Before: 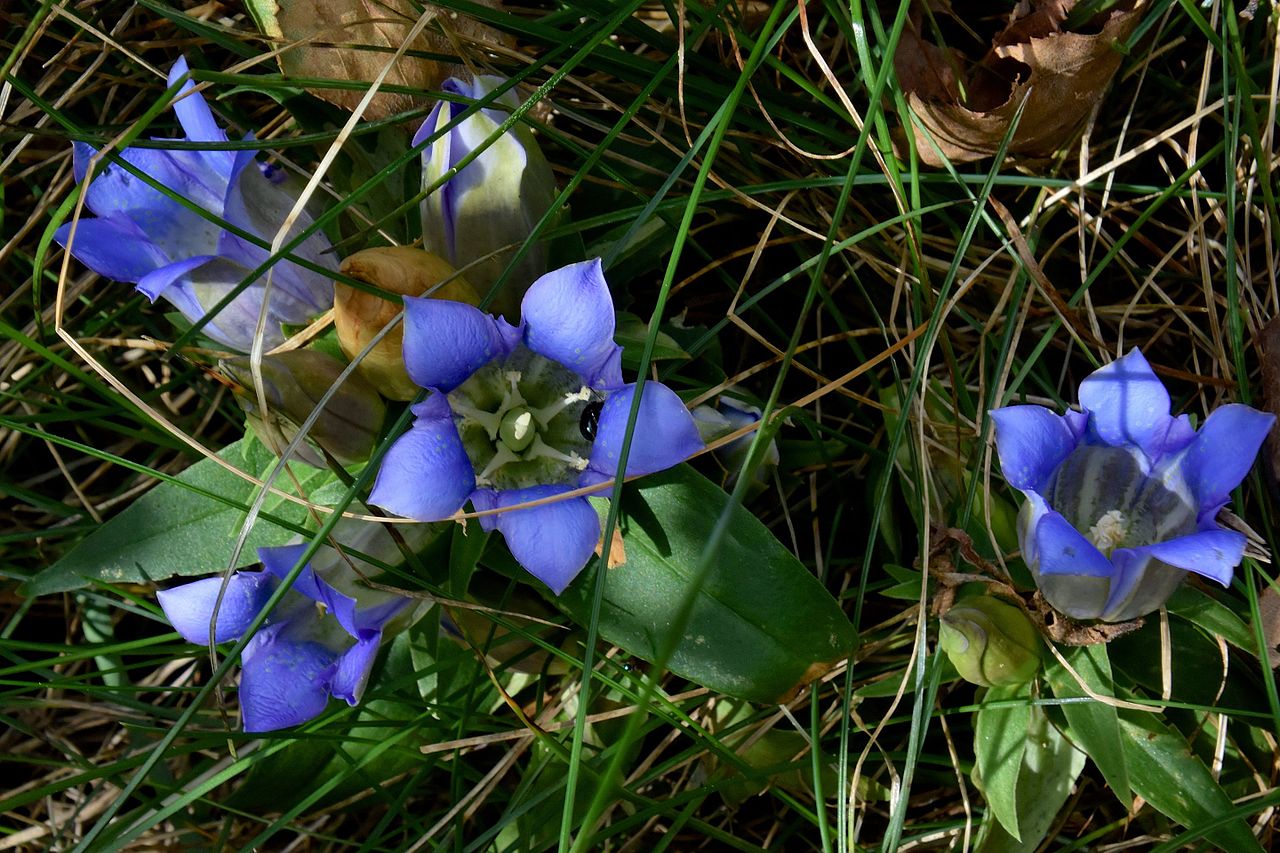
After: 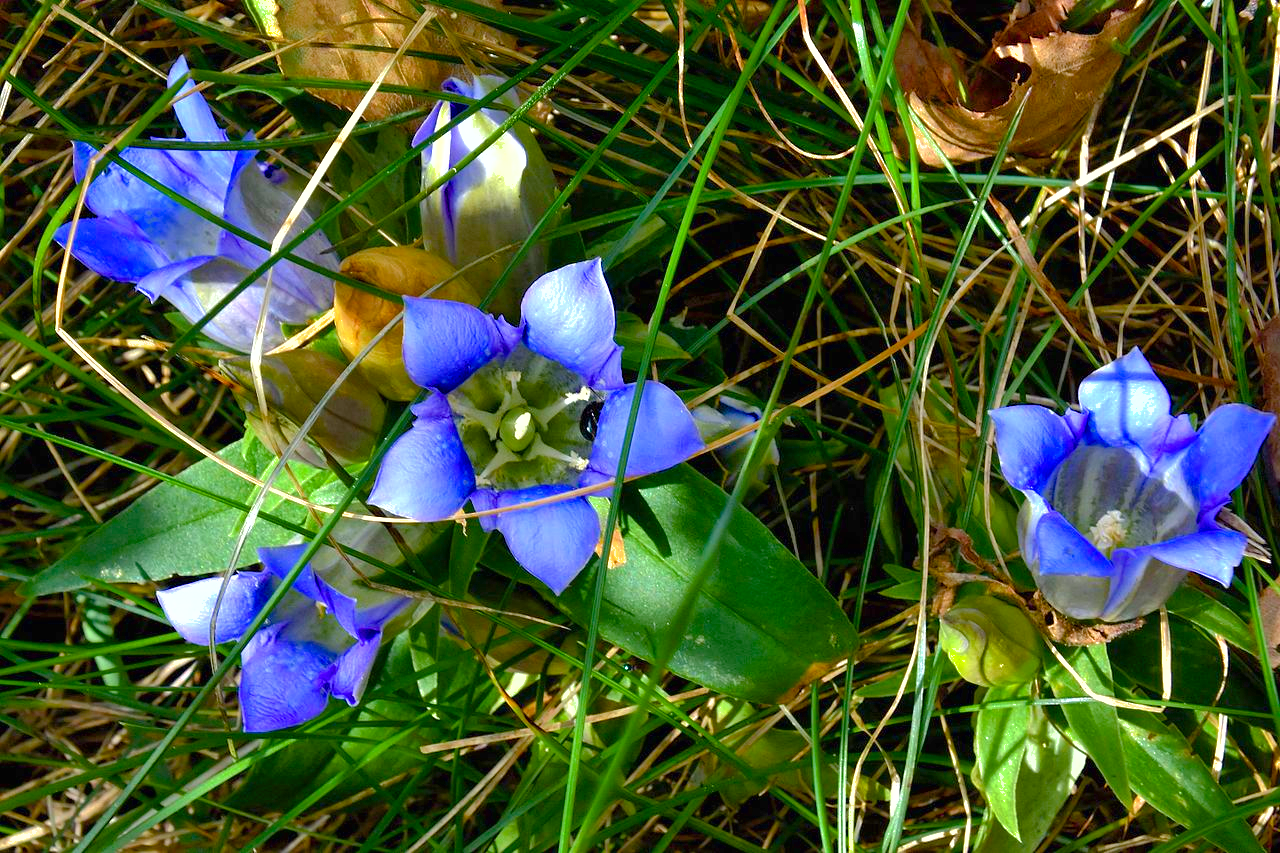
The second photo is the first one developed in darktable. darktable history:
shadows and highlights: on, module defaults
exposure: black level correction 0, exposure 1.001 EV, compensate highlight preservation false
color balance rgb: power › hue 169.98°, perceptual saturation grading › global saturation 34.586%, perceptual saturation grading › highlights -25.464%, perceptual saturation grading › shadows 25.433%, global vibrance 20%
